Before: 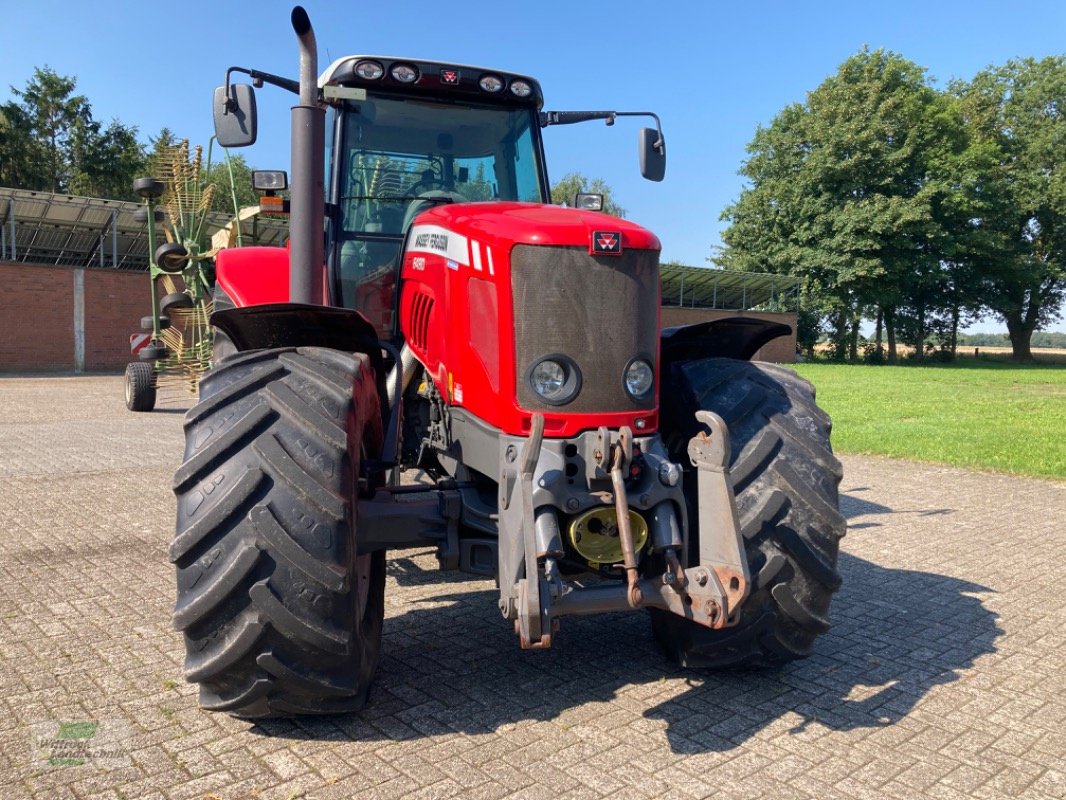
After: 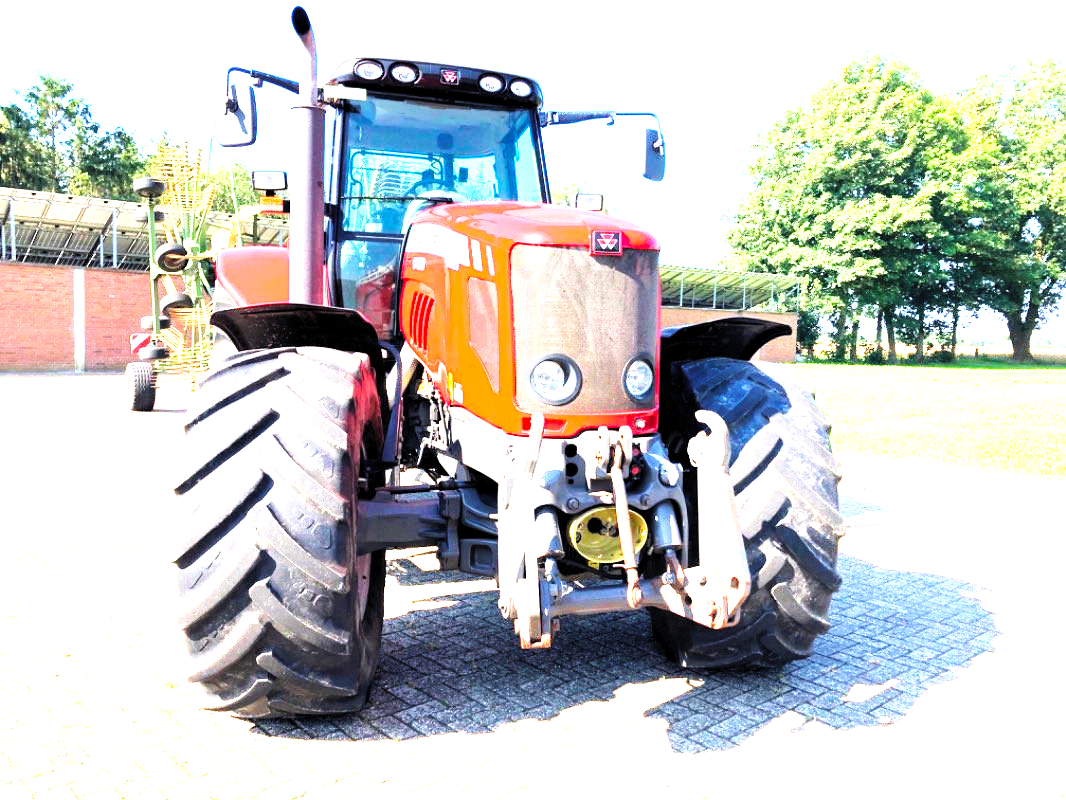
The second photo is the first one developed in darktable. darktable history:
base curve: curves: ch0 [(0, 0) (0.007, 0.004) (0.027, 0.03) (0.046, 0.07) (0.207, 0.54) (0.442, 0.872) (0.673, 0.972) (1, 1)], preserve colors none
contrast brightness saturation: contrast 0.1, brightness 0.3, saturation 0.14
exposure: exposure 1 EV, compensate highlight preservation false
levels: levels [0.052, 0.496, 0.908]
